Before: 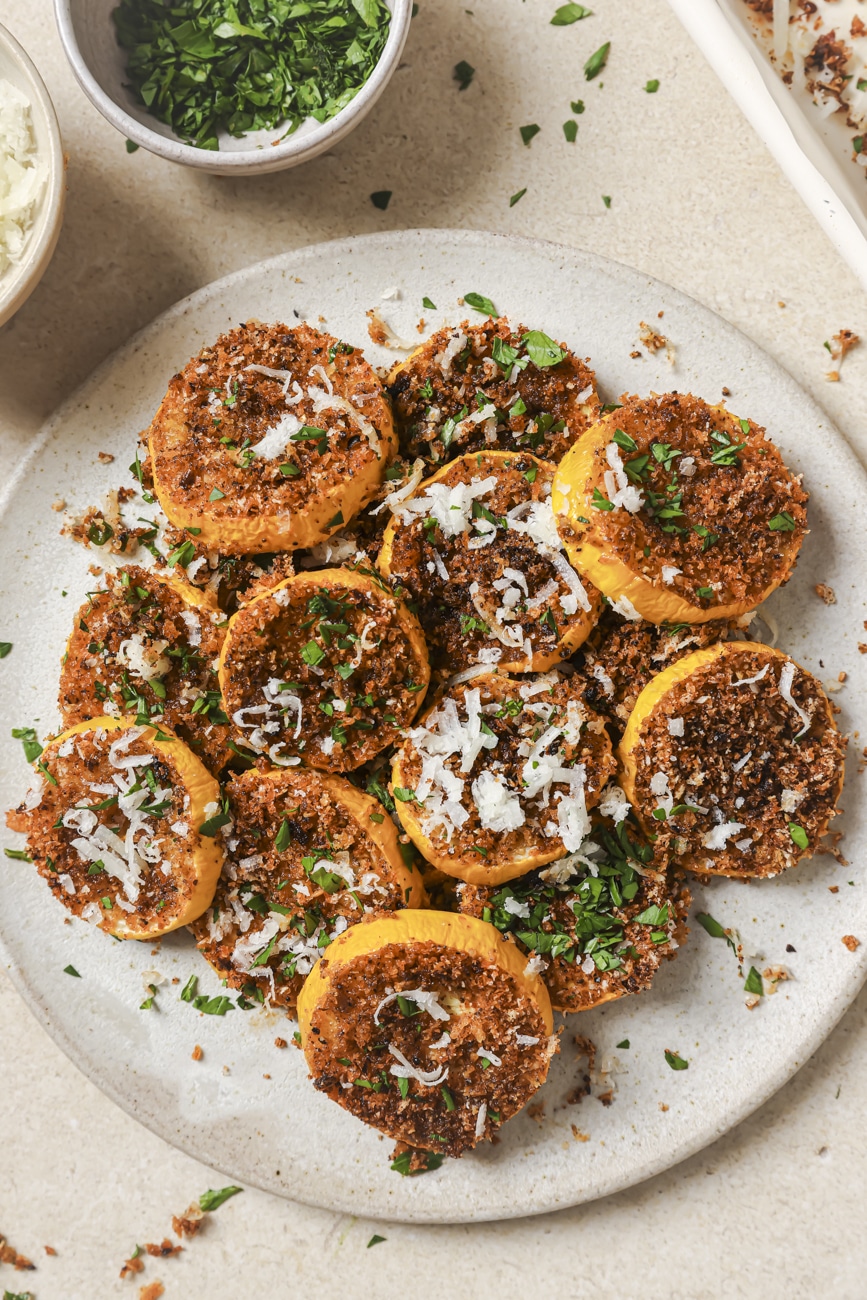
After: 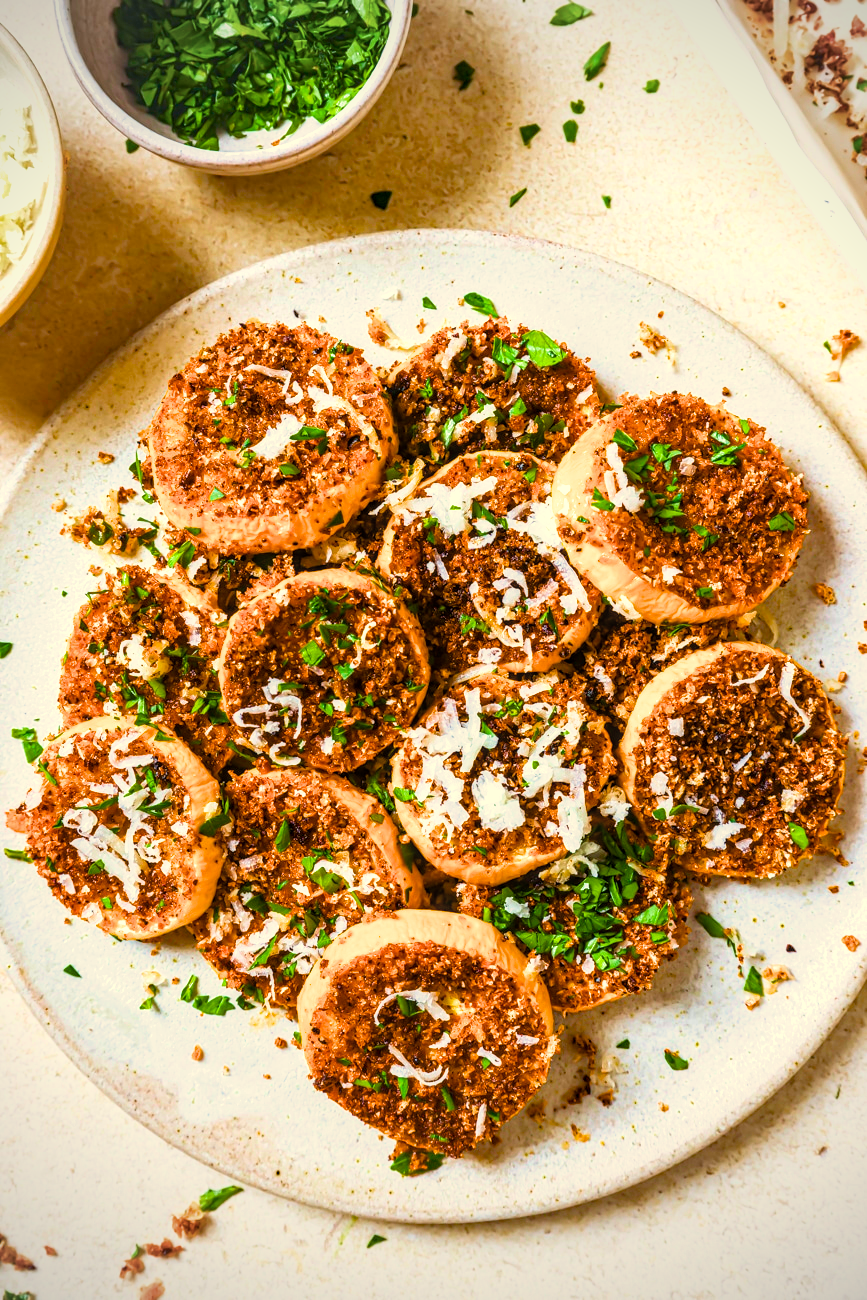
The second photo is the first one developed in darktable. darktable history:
local contrast: on, module defaults
color calibration: x 0.37, y 0.382, temperature 4313.32 K
tone equalizer: on, module defaults
velvia: on, module defaults
haze removal: compatibility mode true, adaptive false
vignetting: on, module defaults
filmic rgb: black relative exposure -16 EV, white relative exposure 2.93 EV, hardness 10.04, color science v6 (2022)
color correction: highlights a* 1.39, highlights b* 17.83
color balance rgb: linear chroma grading › global chroma 25%, perceptual saturation grading › global saturation 45%, perceptual saturation grading › highlights -50%, perceptual saturation grading › shadows 30%, perceptual brilliance grading › global brilliance 18%, global vibrance 40%
